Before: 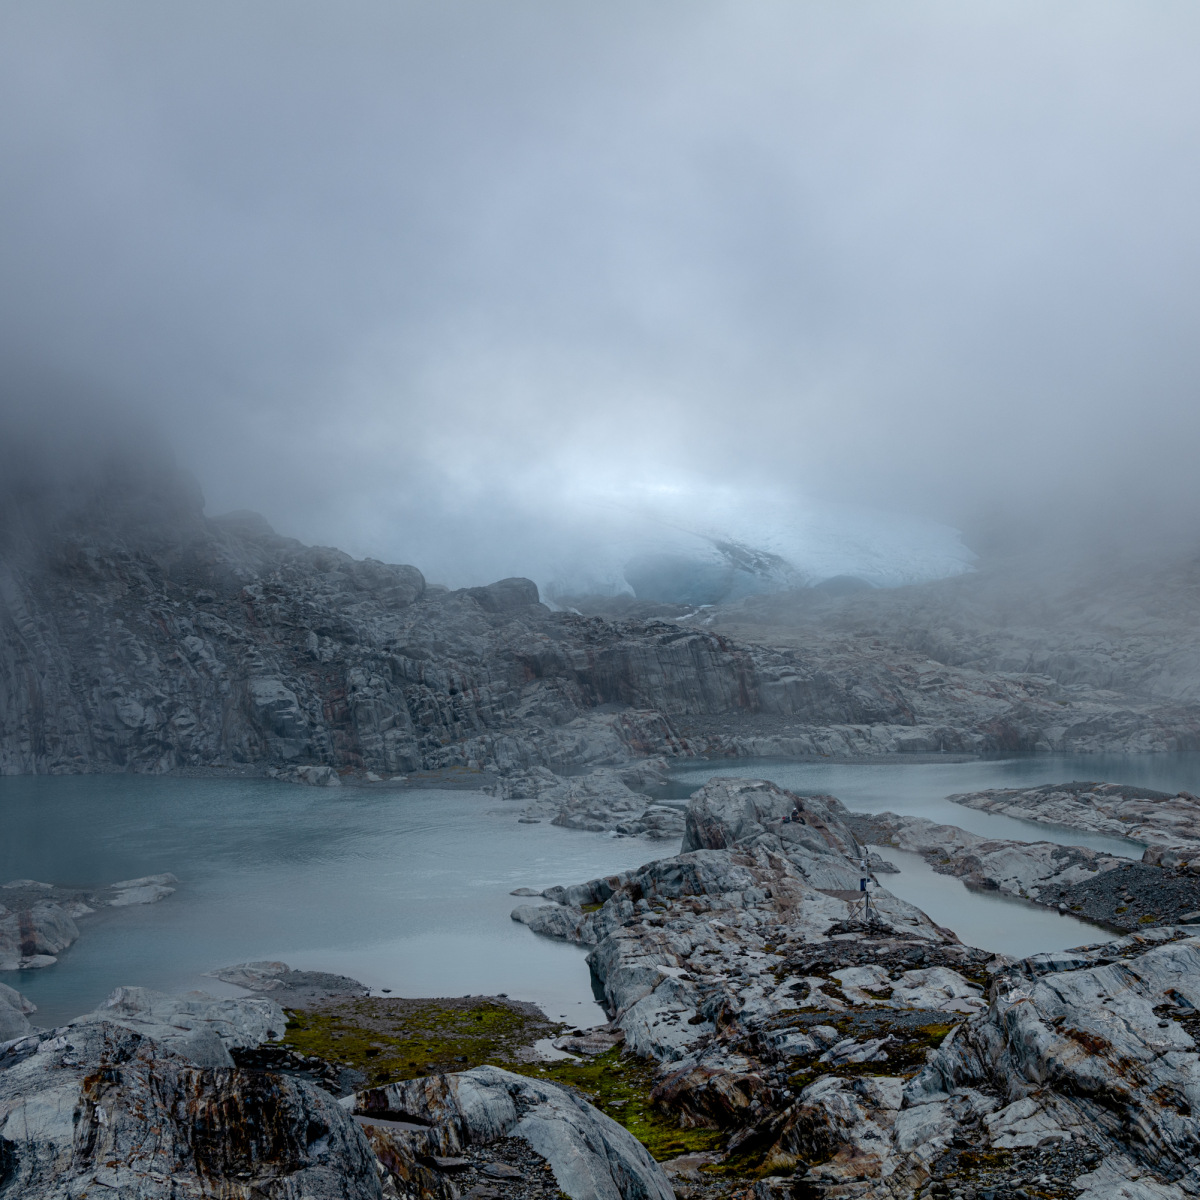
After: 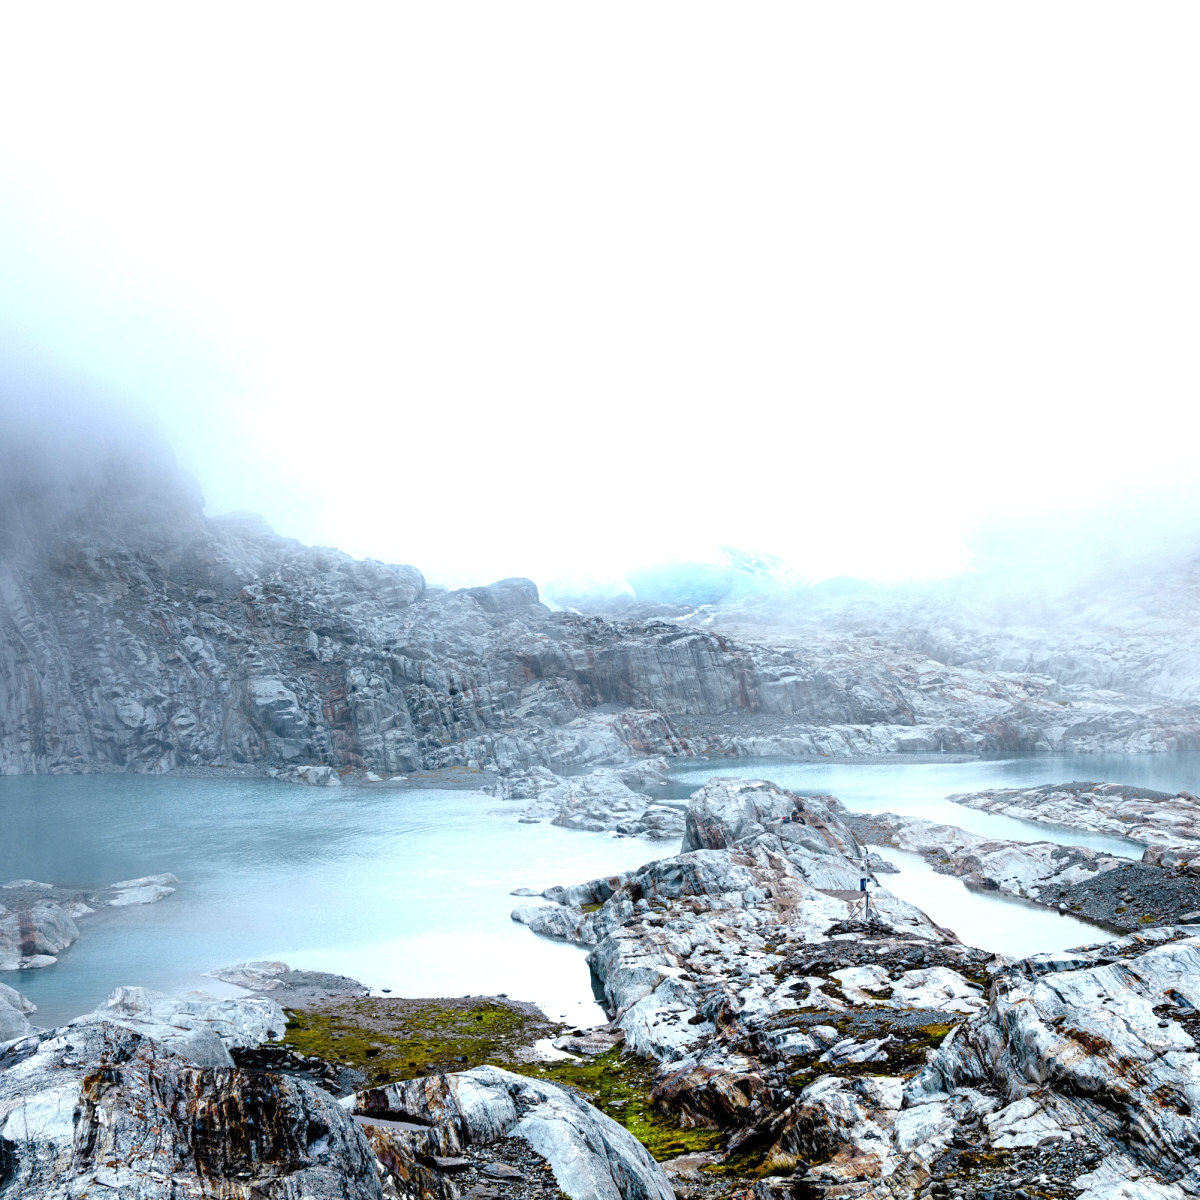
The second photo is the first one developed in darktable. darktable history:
exposure: black level correction 0, exposure 1.568 EV, compensate highlight preservation false
tone equalizer: -8 EV -0.394 EV, -7 EV -0.421 EV, -6 EV -0.341 EV, -5 EV -0.256 EV, -3 EV 0.206 EV, -2 EV 0.305 EV, -1 EV 0.39 EV, +0 EV 0.447 EV, mask exposure compensation -0.511 EV
